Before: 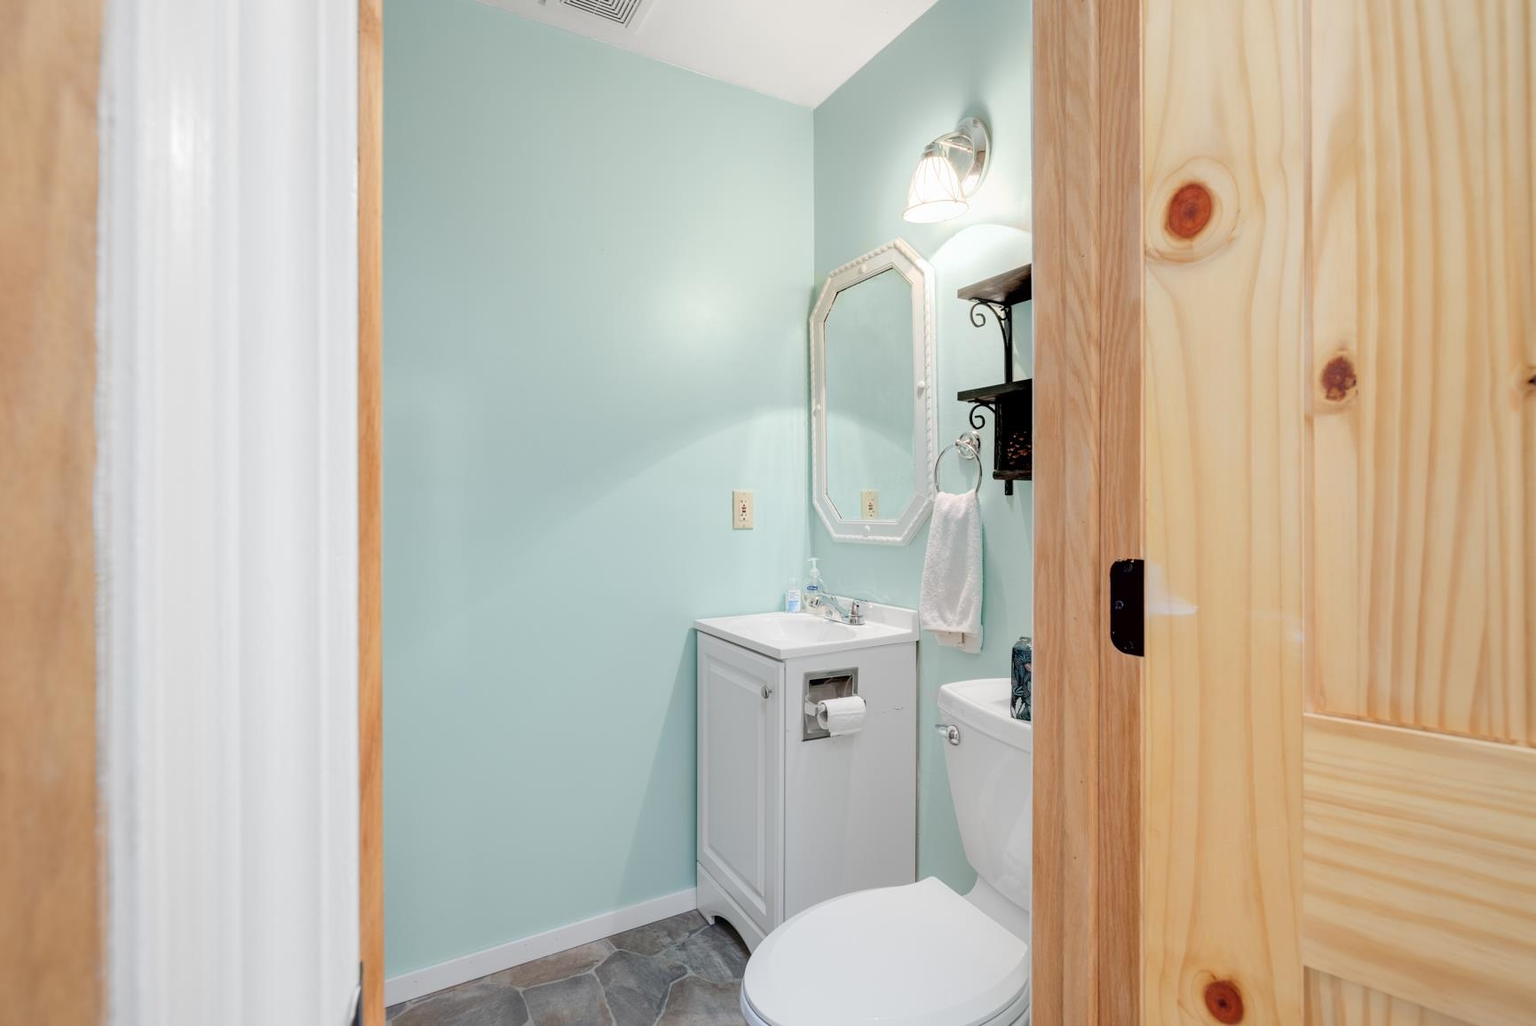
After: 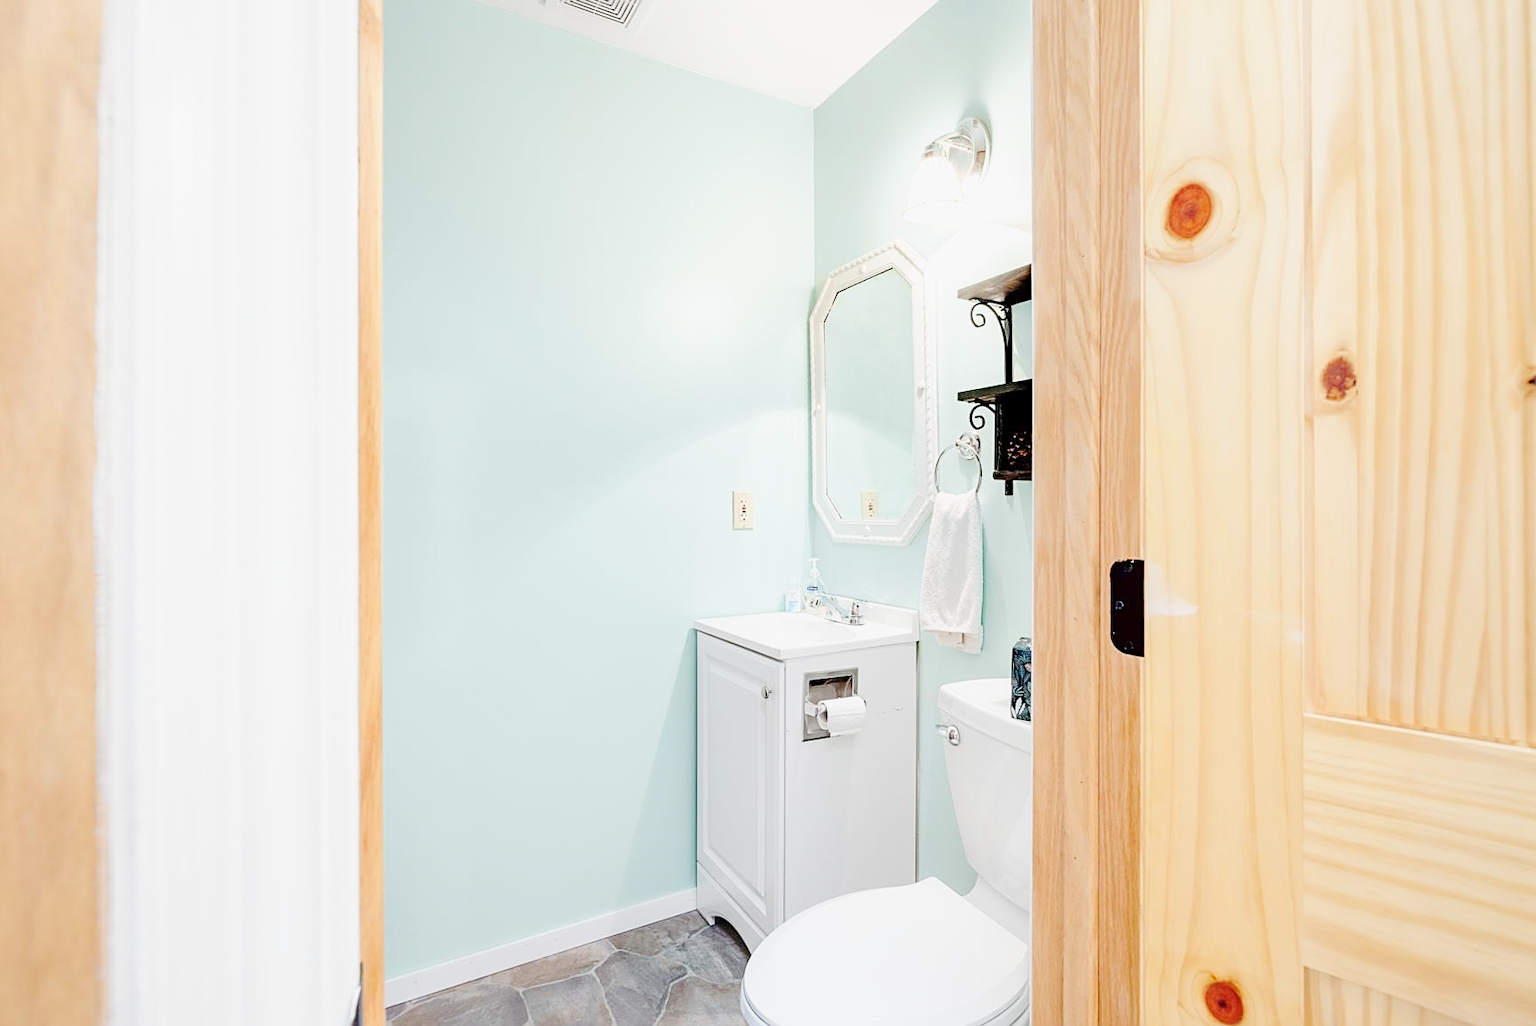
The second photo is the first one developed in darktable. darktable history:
base curve: curves: ch0 [(0, 0) (0.025, 0.046) (0.112, 0.277) (0.467, 0.74) (0.814, 0.929) (1, 0.942)], preserve colors none
sharpen: on, module defaults
color balance rgb: shadows lift › chroma 1.004%, shadows lift › hue 28.71°, perceptual saturation grading › global saturation -0.568%, global vibrance 20%
